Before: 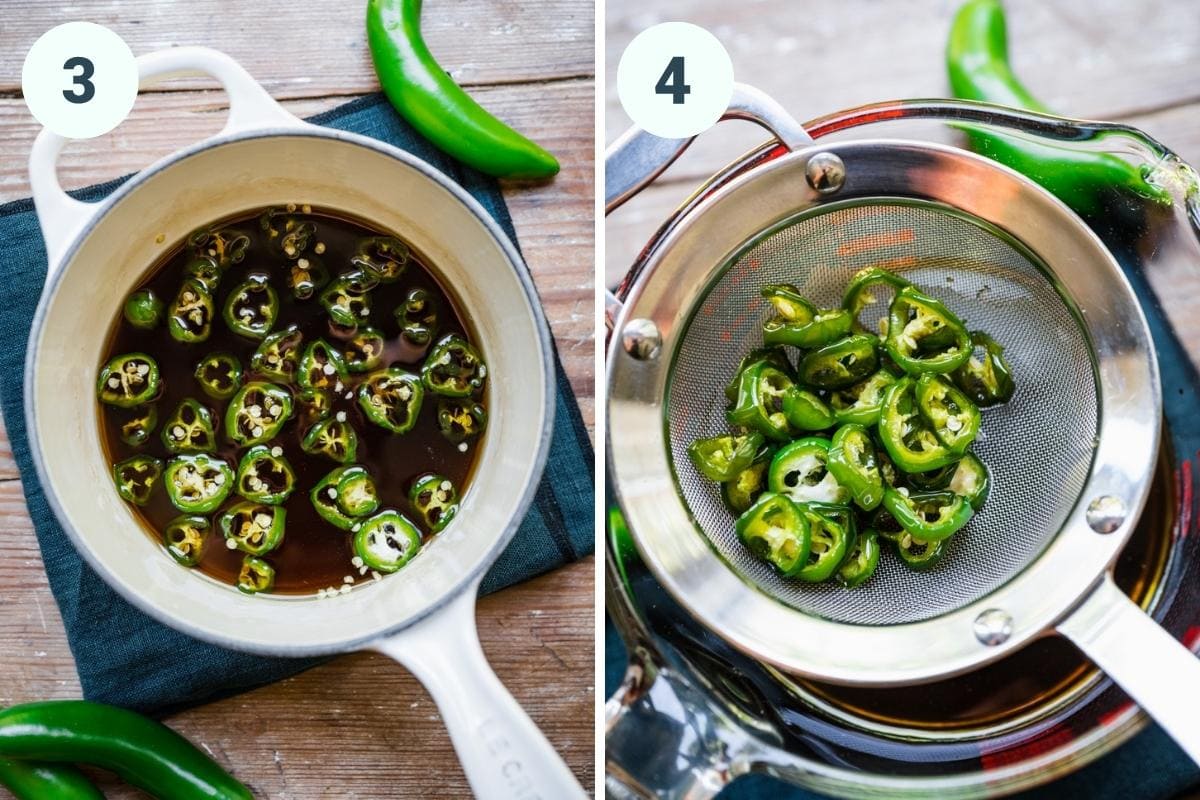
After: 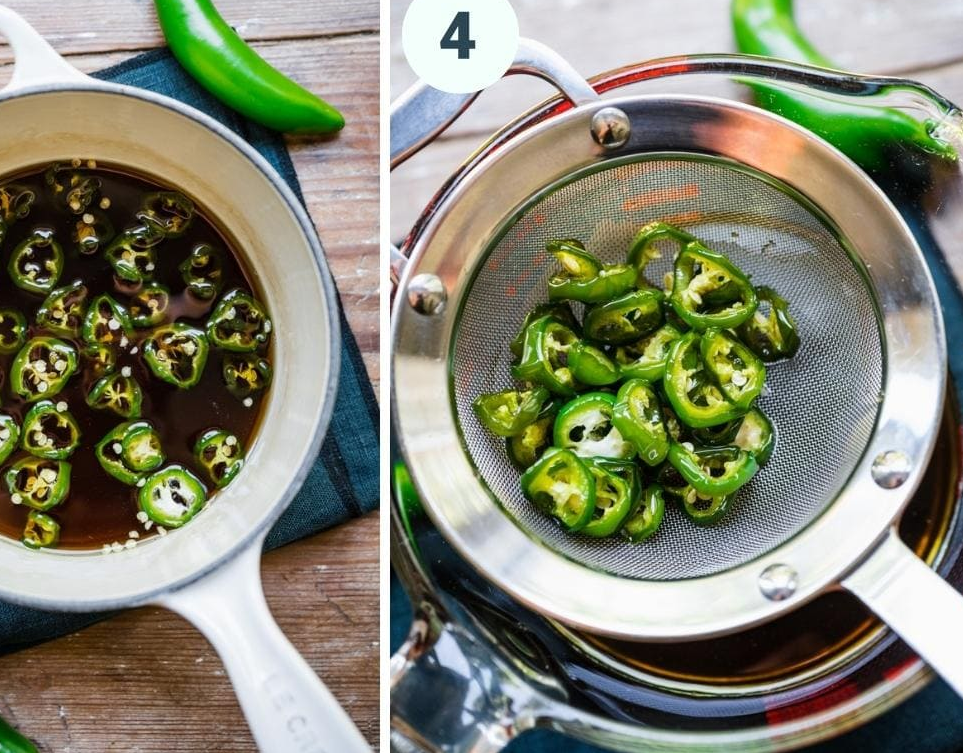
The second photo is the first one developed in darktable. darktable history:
crop and rotate: left 17.986%, top 5.779%, right 1.724%
